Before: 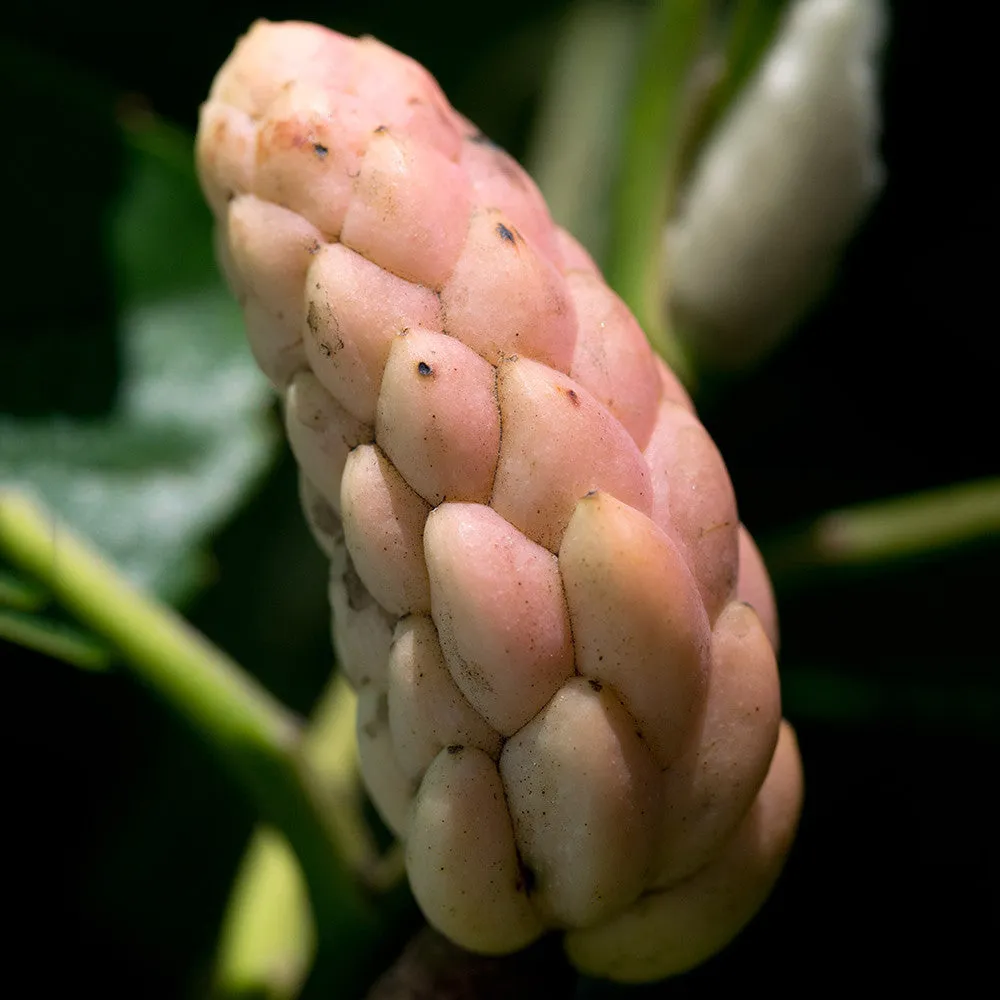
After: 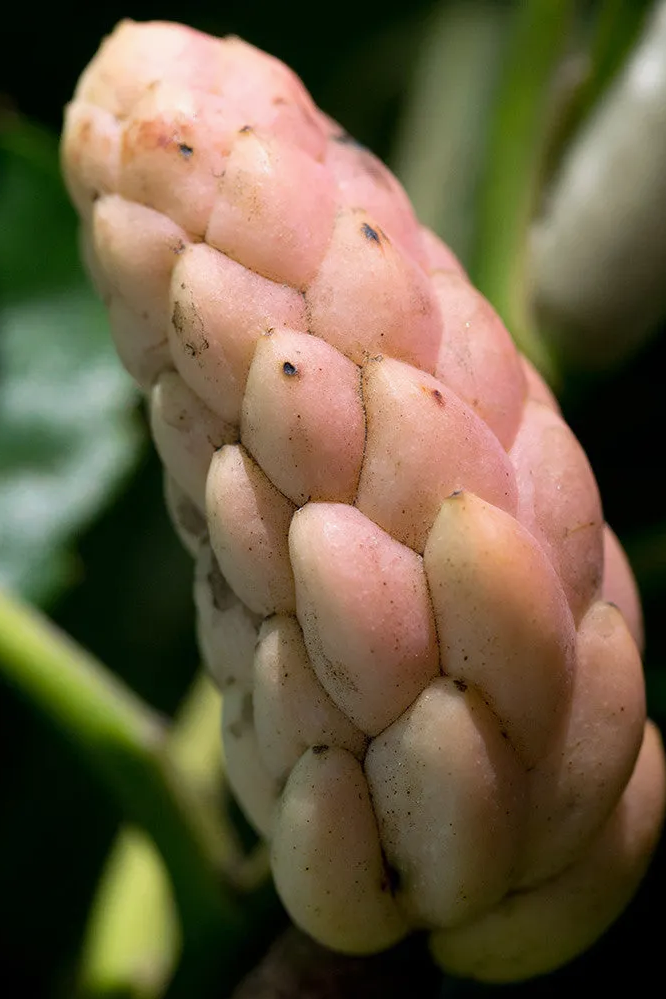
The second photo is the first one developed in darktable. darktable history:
white balance: red 0.986, blue 1.01
crop and rotate: left 13.537%, right 19.796%
